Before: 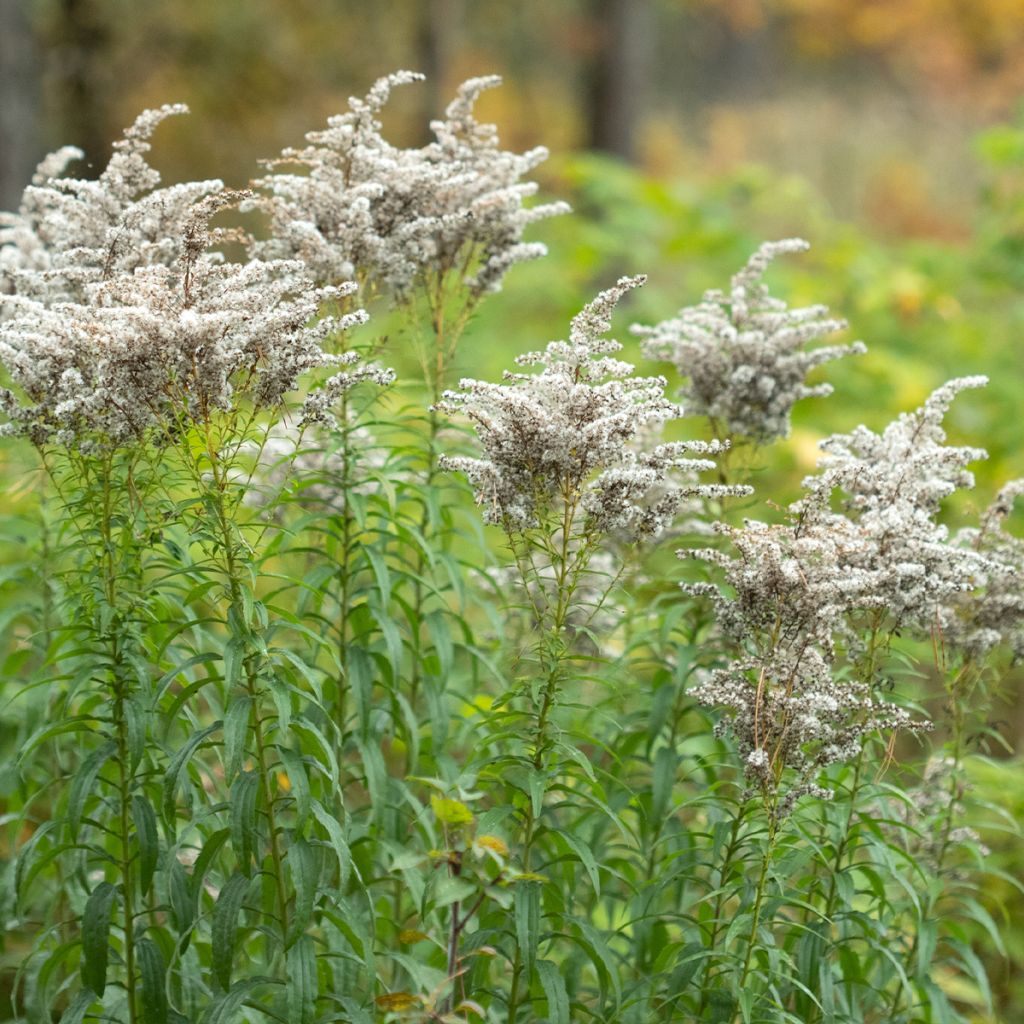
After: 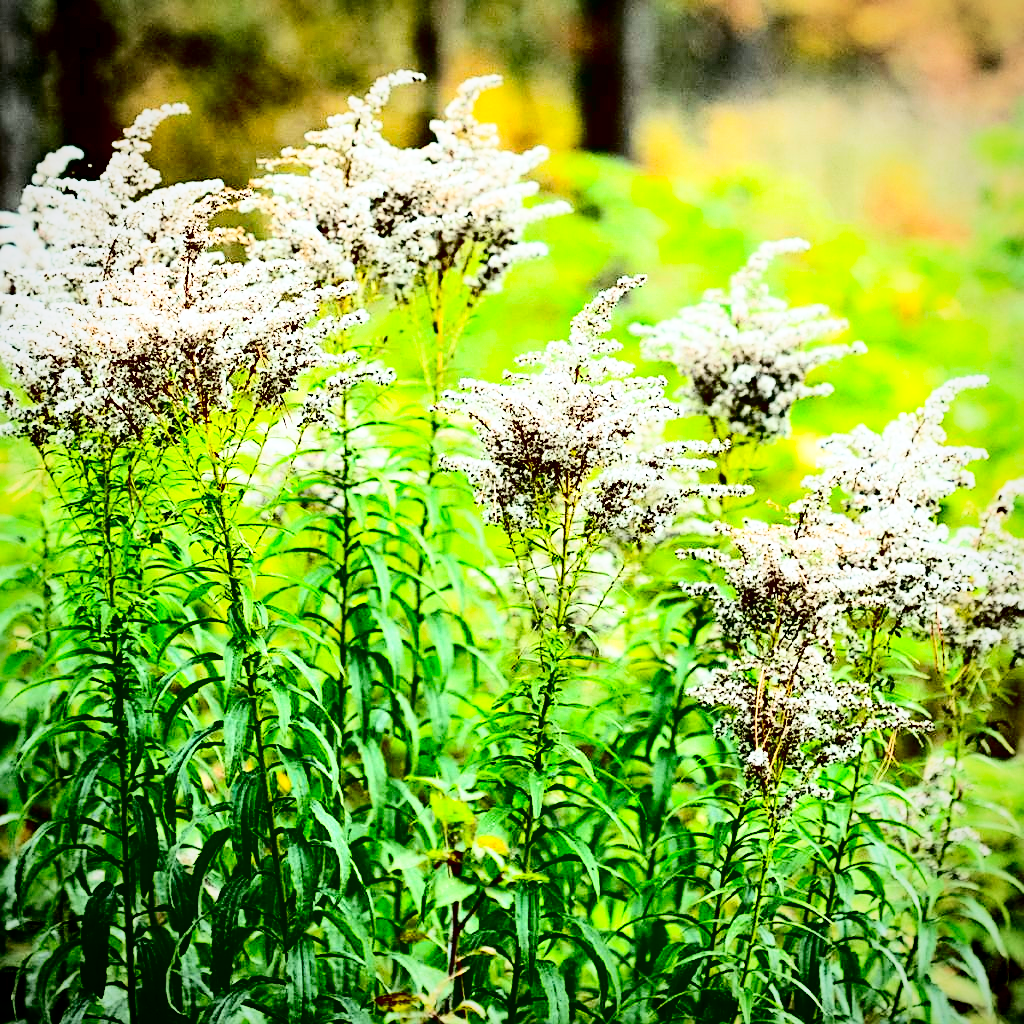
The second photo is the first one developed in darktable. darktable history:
sharpen: on, module defaults
base curve: curves: ch0 [(0, 0) (0.028, 0.03) (0.121, 0.232) (0.46, 0.748) (0.859, 0.968) (1, 1)], preserve colors none
contrast brightness saturation: contrast 0.77, brightness -1, saturation 1
vignetting: fall-off radius 81.94%
white balance: red 0.98, blue 1.034
